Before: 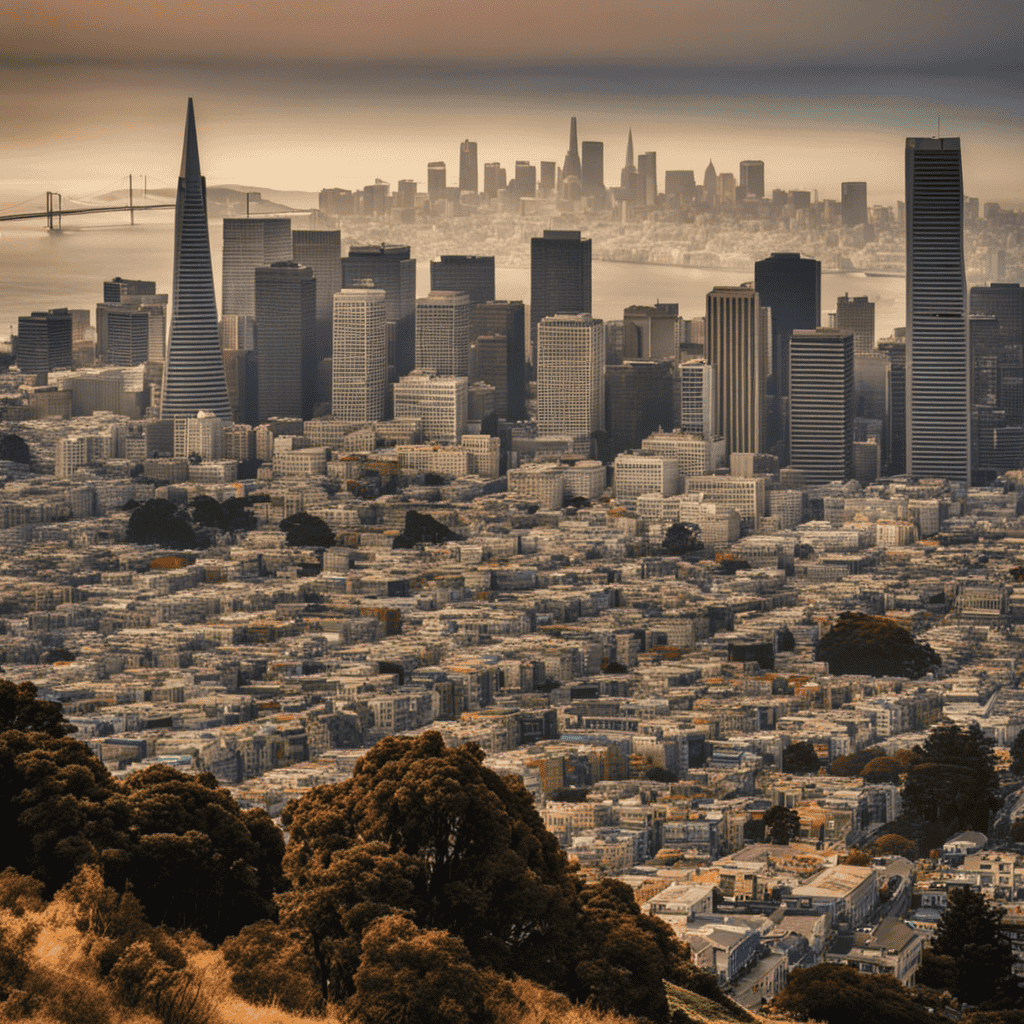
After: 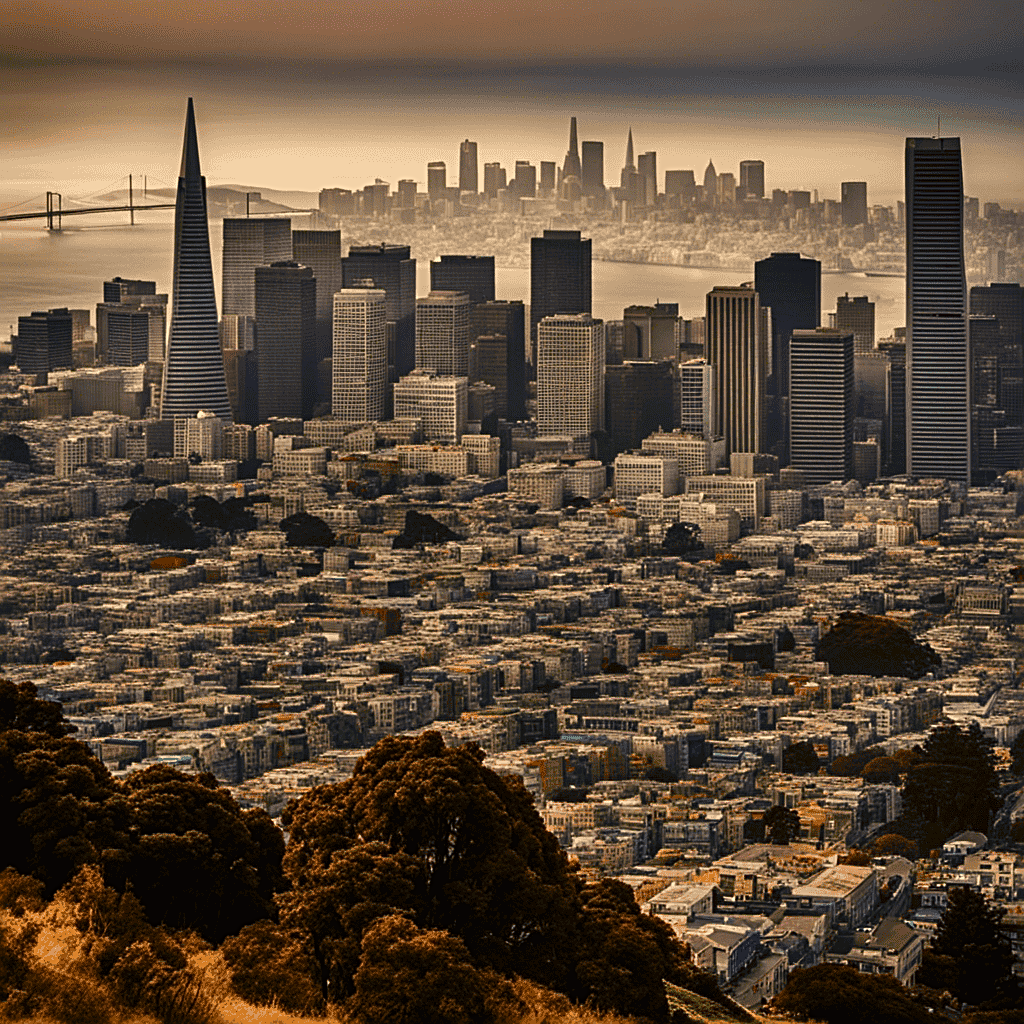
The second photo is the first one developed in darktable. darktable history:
sharpen: radius 2.543, amount 0.636
contrast brightness saturation: contrast 0.12, brightness -0.12, saturation 0.2
